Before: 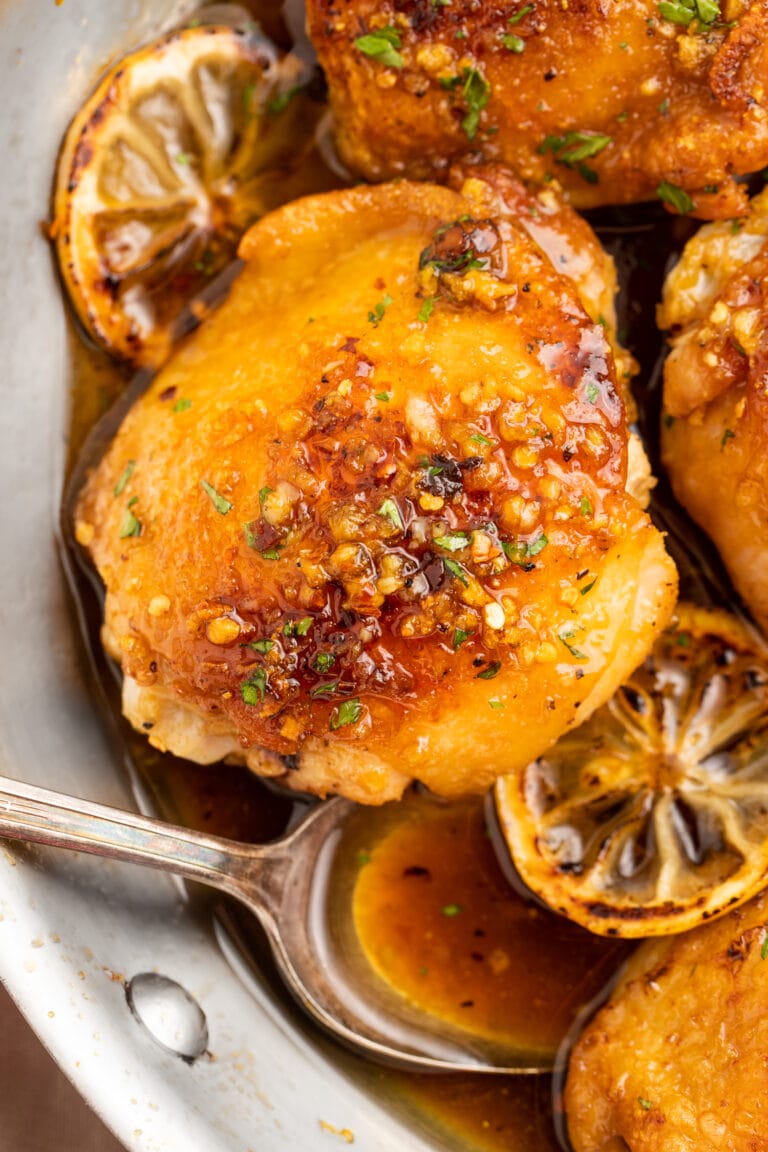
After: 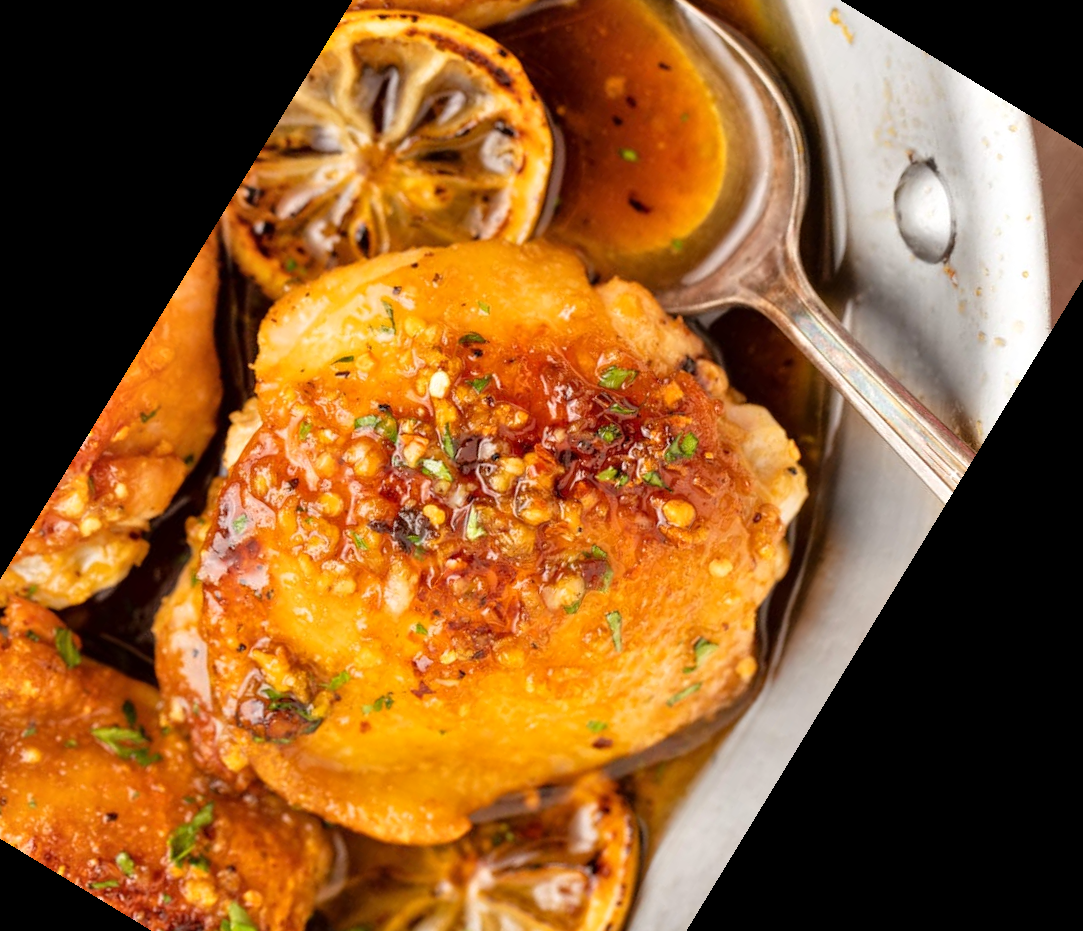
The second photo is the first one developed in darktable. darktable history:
crop and rotate: angle 148.68°, left 9.111%, top 15.603%, right 4.588%, bottom 17.041%
shadows and highlights: shadows 37.27, highlights -28.18, soften with gaussian
tone equalizer: -8 EV 0.001 EV, -7 EV -0.004 EV, -6 EV 0.009 EV, -5 EV 0.032 EV, -4 EV 0.276 EV, -3 EV 0.644 EV, -2 EV 0.584 EV, -1 EV 0.187 EV, +0 EV 0.024 EV
